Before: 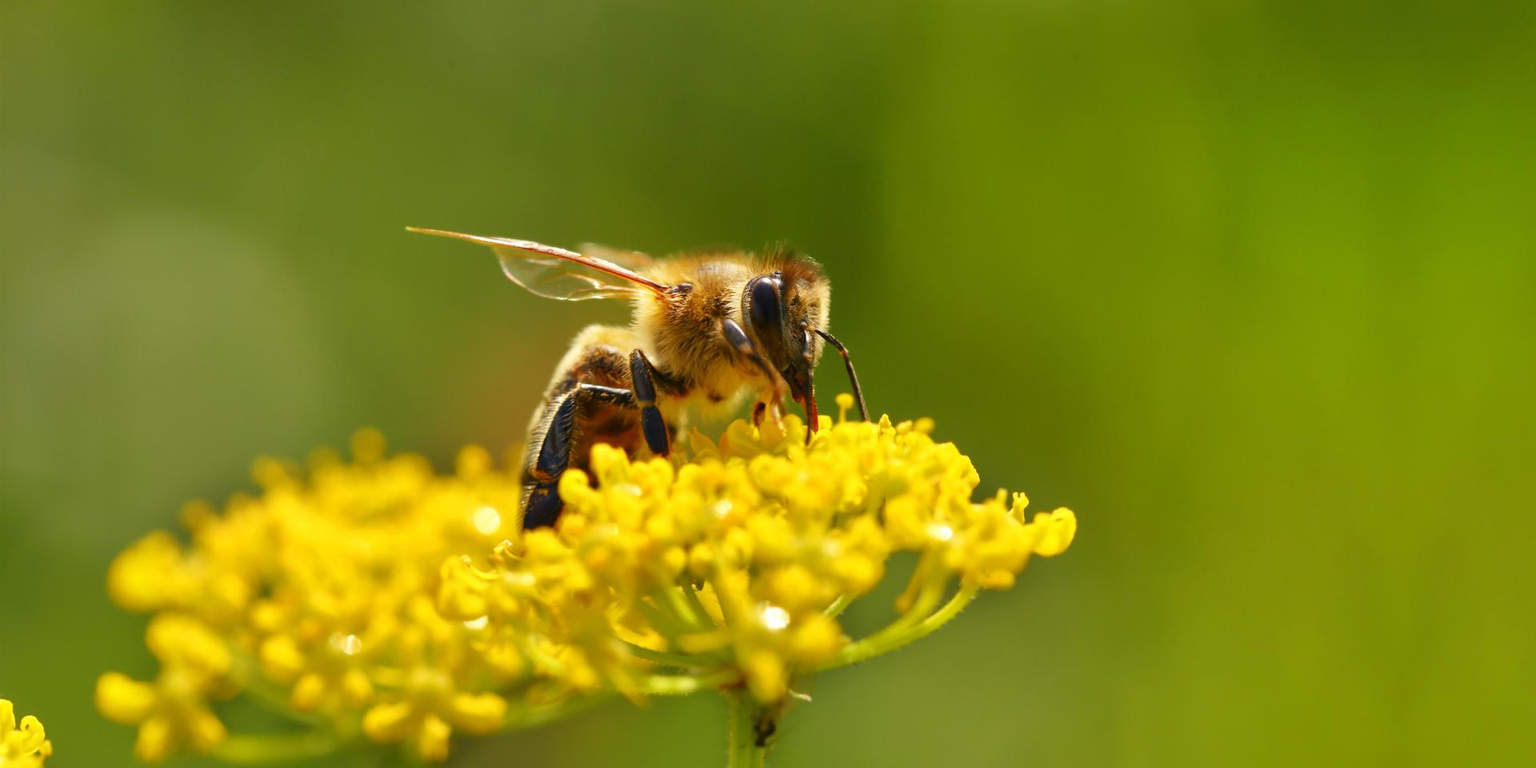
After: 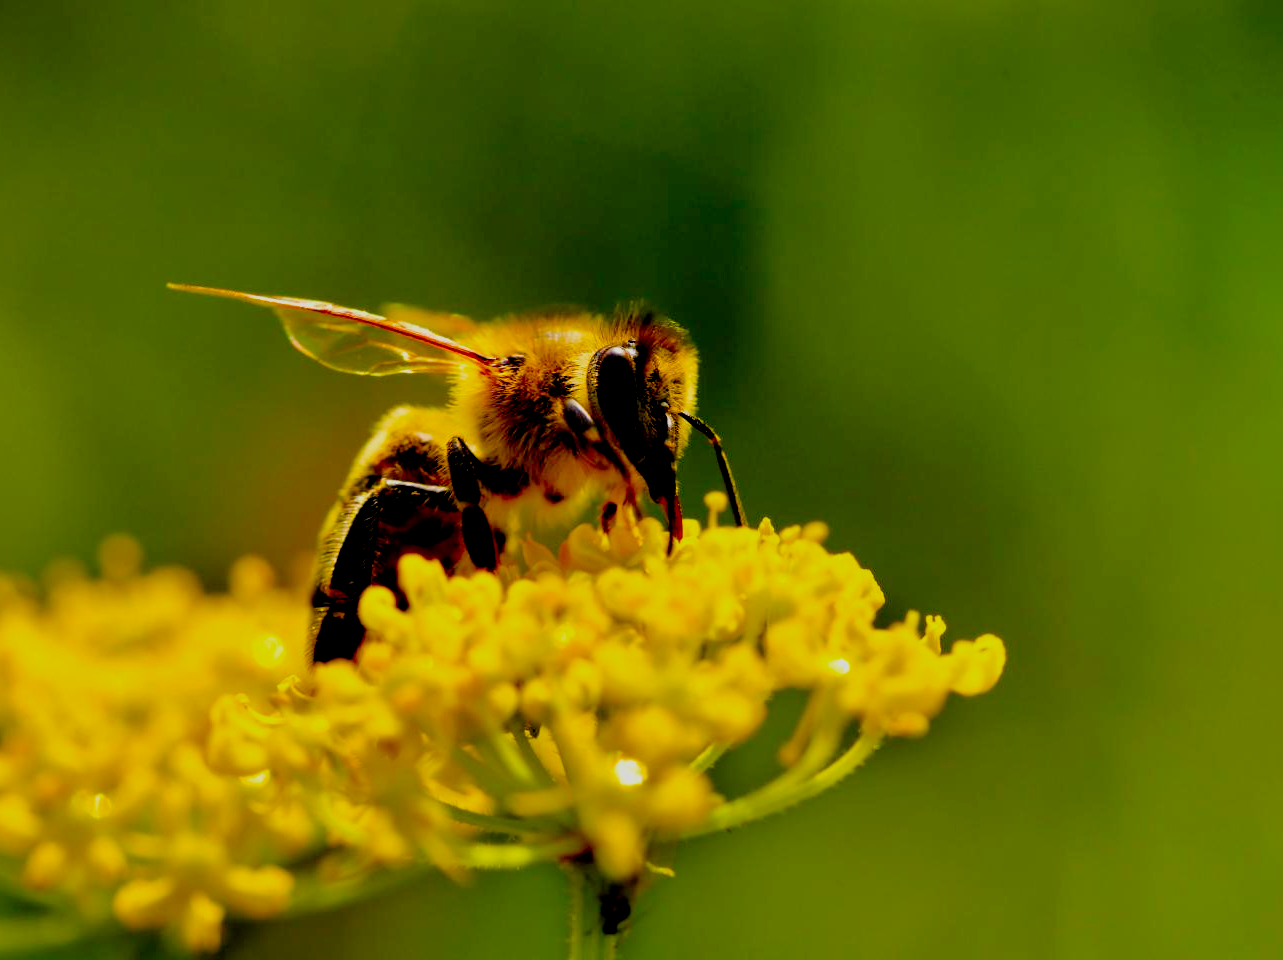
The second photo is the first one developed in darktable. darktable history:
color balance rgb: linear chroma grading › global chroma 15%, perceptual saturation grading › global saturation 30%
crop and rotate: left 17.732%, right 15.423%
filmic rgb: black relative exposure -7.75 EV, white relative exposure 4.4 EV, threshold 3 EV, target black luminance 0%, hardness 3.76, latitude 50.51%, contrast 1.074, highlights saturation mix 10%, shadows ↔ highlights balance -0.22%, color science v4 (2020), enable highlight reconstruction true
shadows and highlights: radius 125.46, shadows 30.51, highlights -30.51, low approximation 0.01, soften with gaussian
exposure: black level correction 0.046, exposure -0.228 EV, compensate highlight preservation false
